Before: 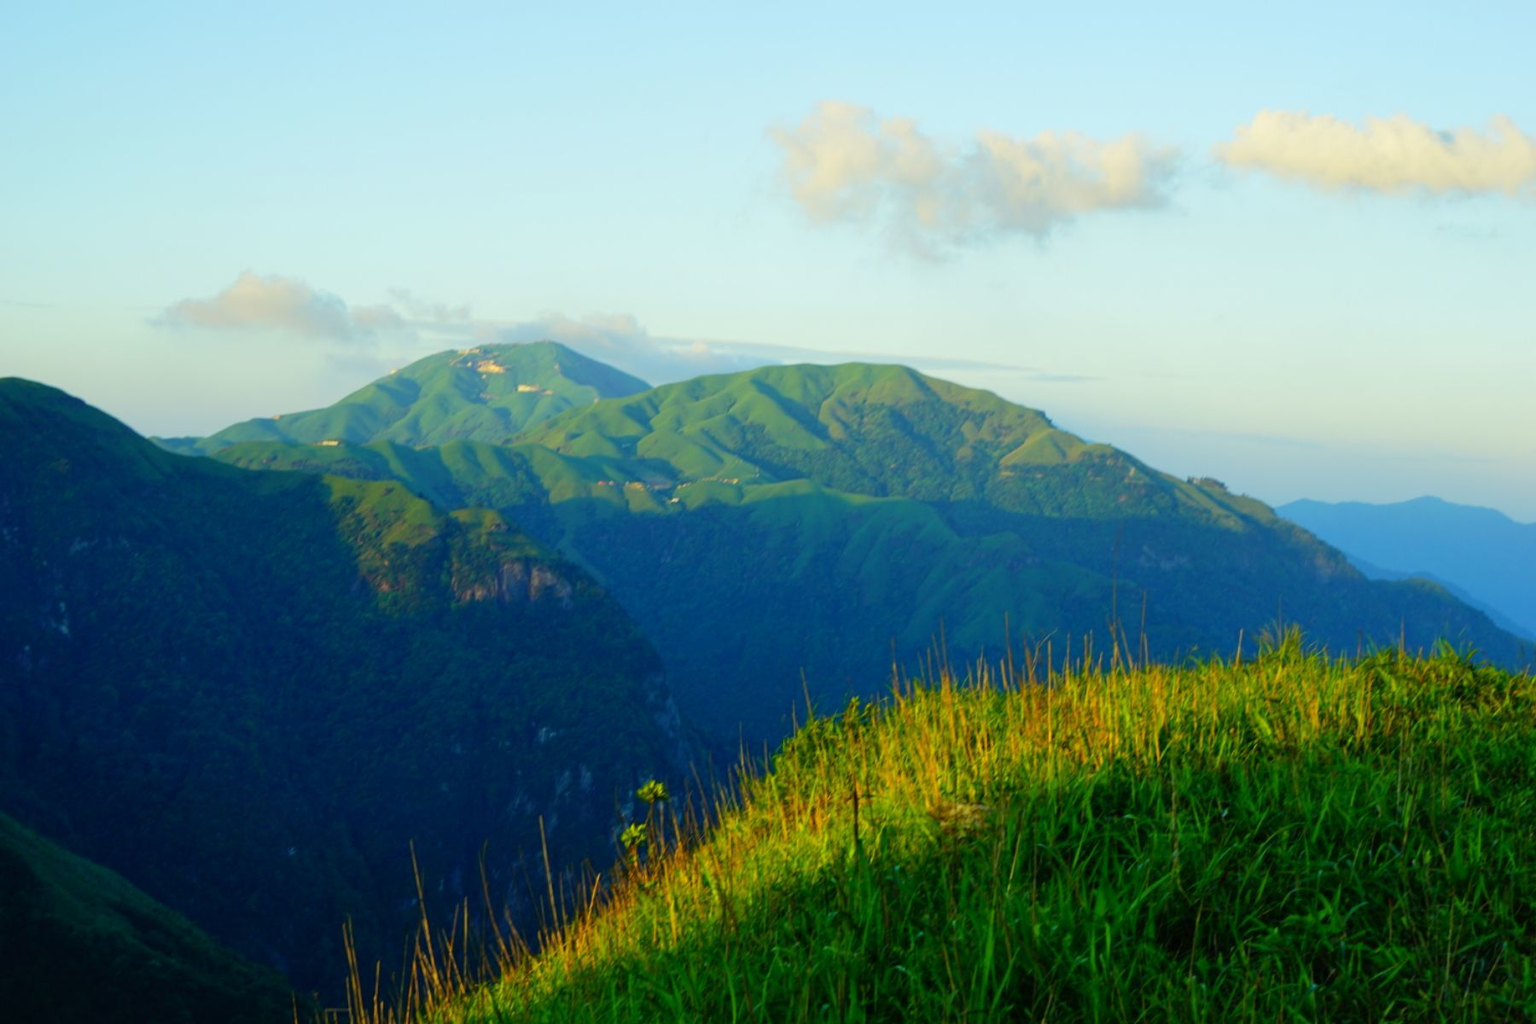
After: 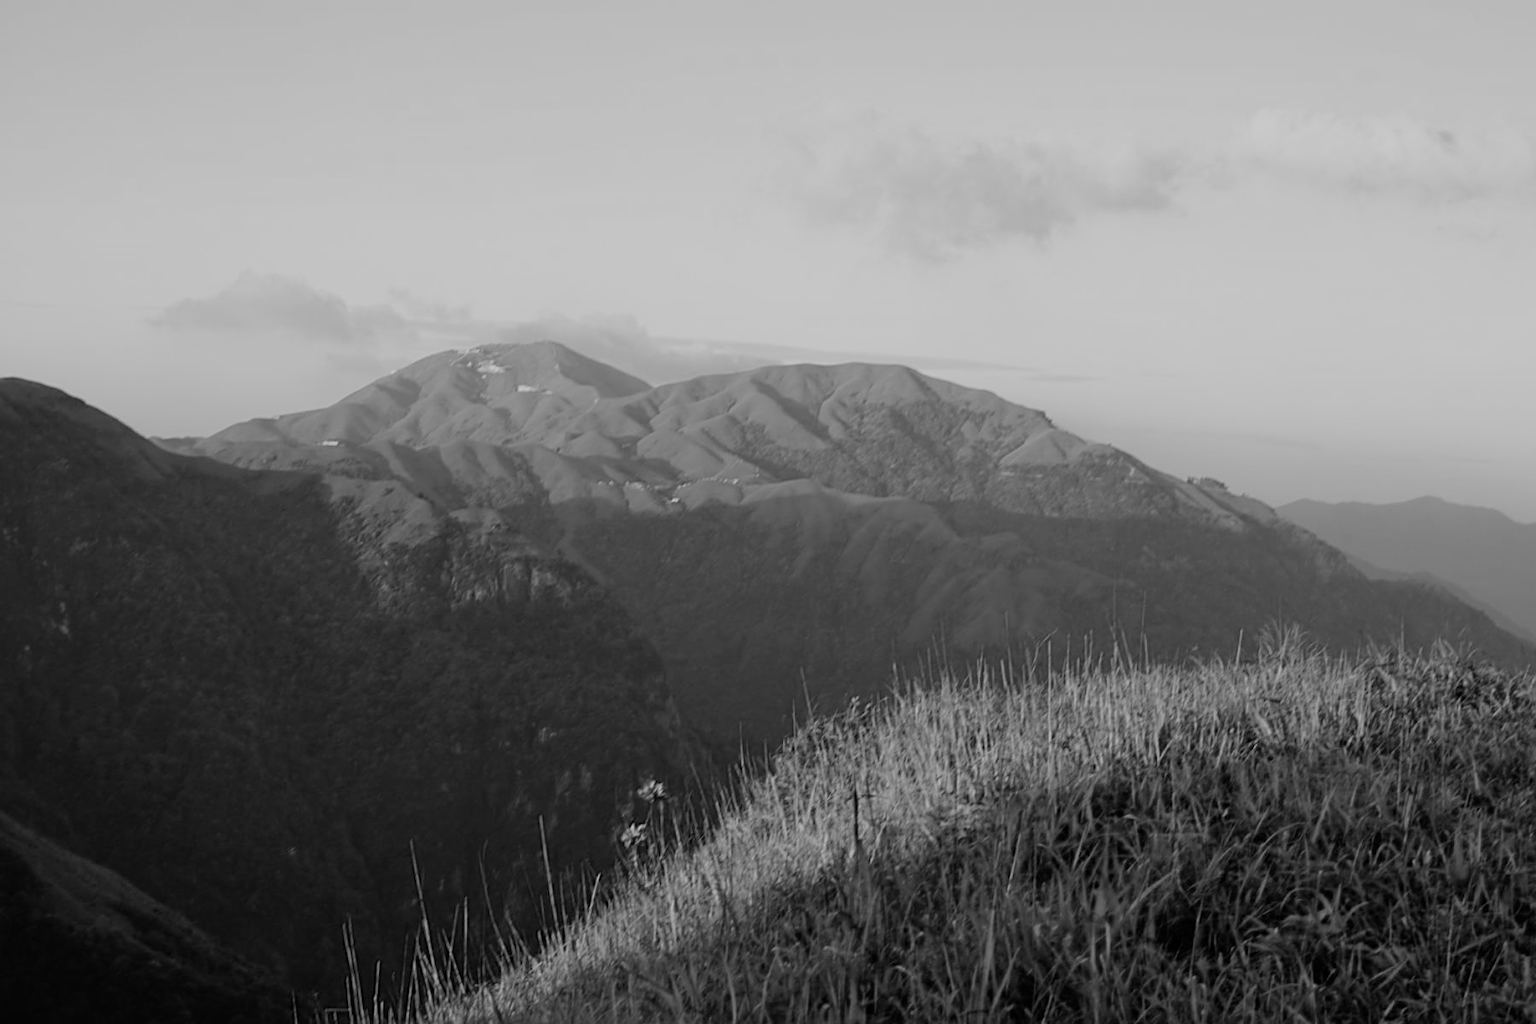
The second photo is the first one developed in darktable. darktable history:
filmic rgb: middle gray luminance 18.42%, black relative exposure -10.5 EV, white relative exposure 3.4 EV, threshold 6 EV, target black luminance 0%, hardness 6.03, latitude 99%, contrast 0.847, shadows ↔ highlights balance 0.505%, add noise in highlights 0, preserve chrominance max RGB, color science v3 (2019), use custom middle-gray values true, iterations of high-quality reconstruction 0, contrast in highlights soft, enable highlight reconstruction true
monochrome: a 16.01, b -2.65, highlights 0.52
sharpen: on, module defaults
